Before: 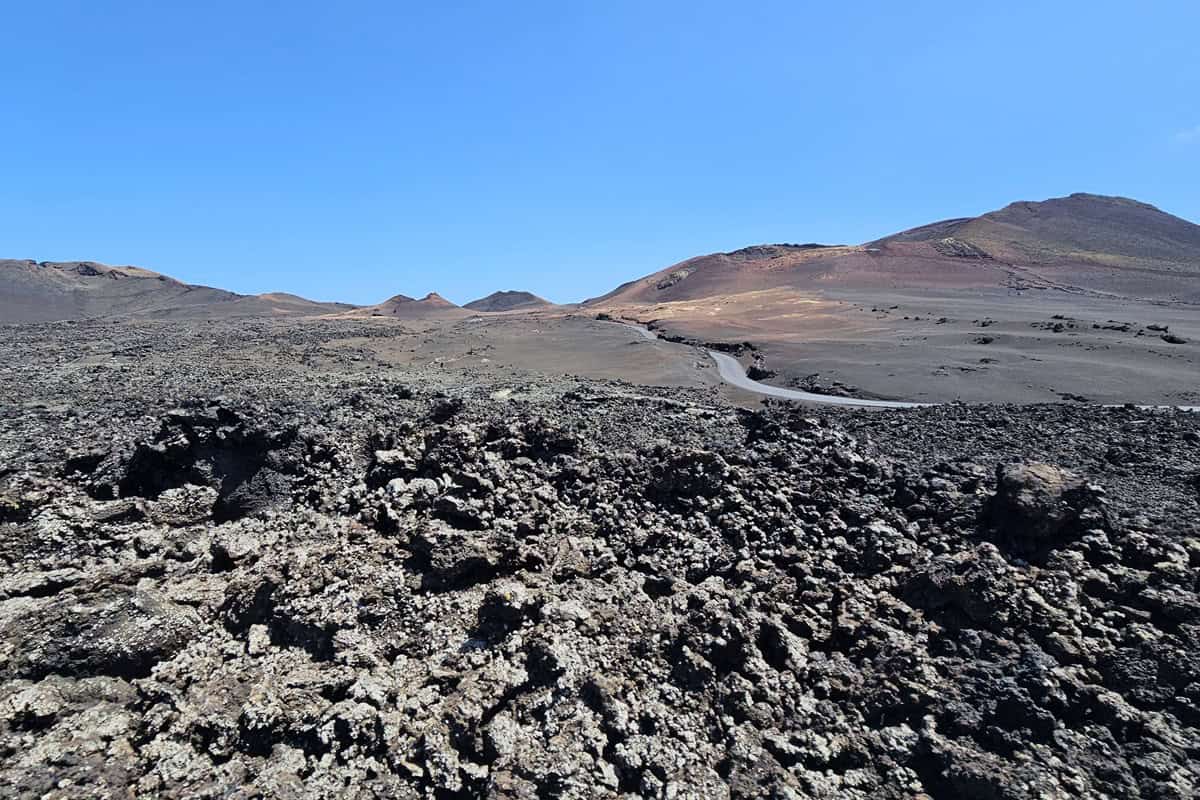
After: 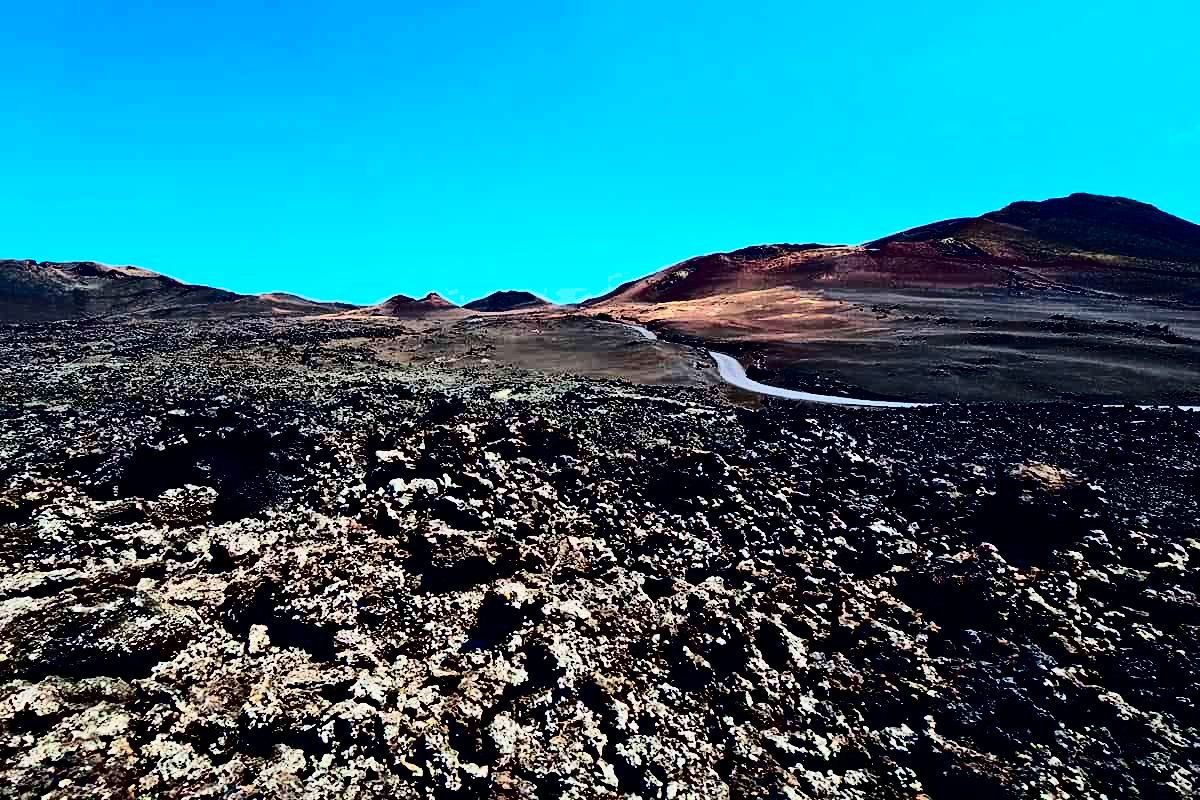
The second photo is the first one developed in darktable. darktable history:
exposure: black level correction -0.023, exposure -0.039 EV, compensate highlight preservation false
contrast brightness saturation: contrast 0.77, brightness -1, saturation 1
